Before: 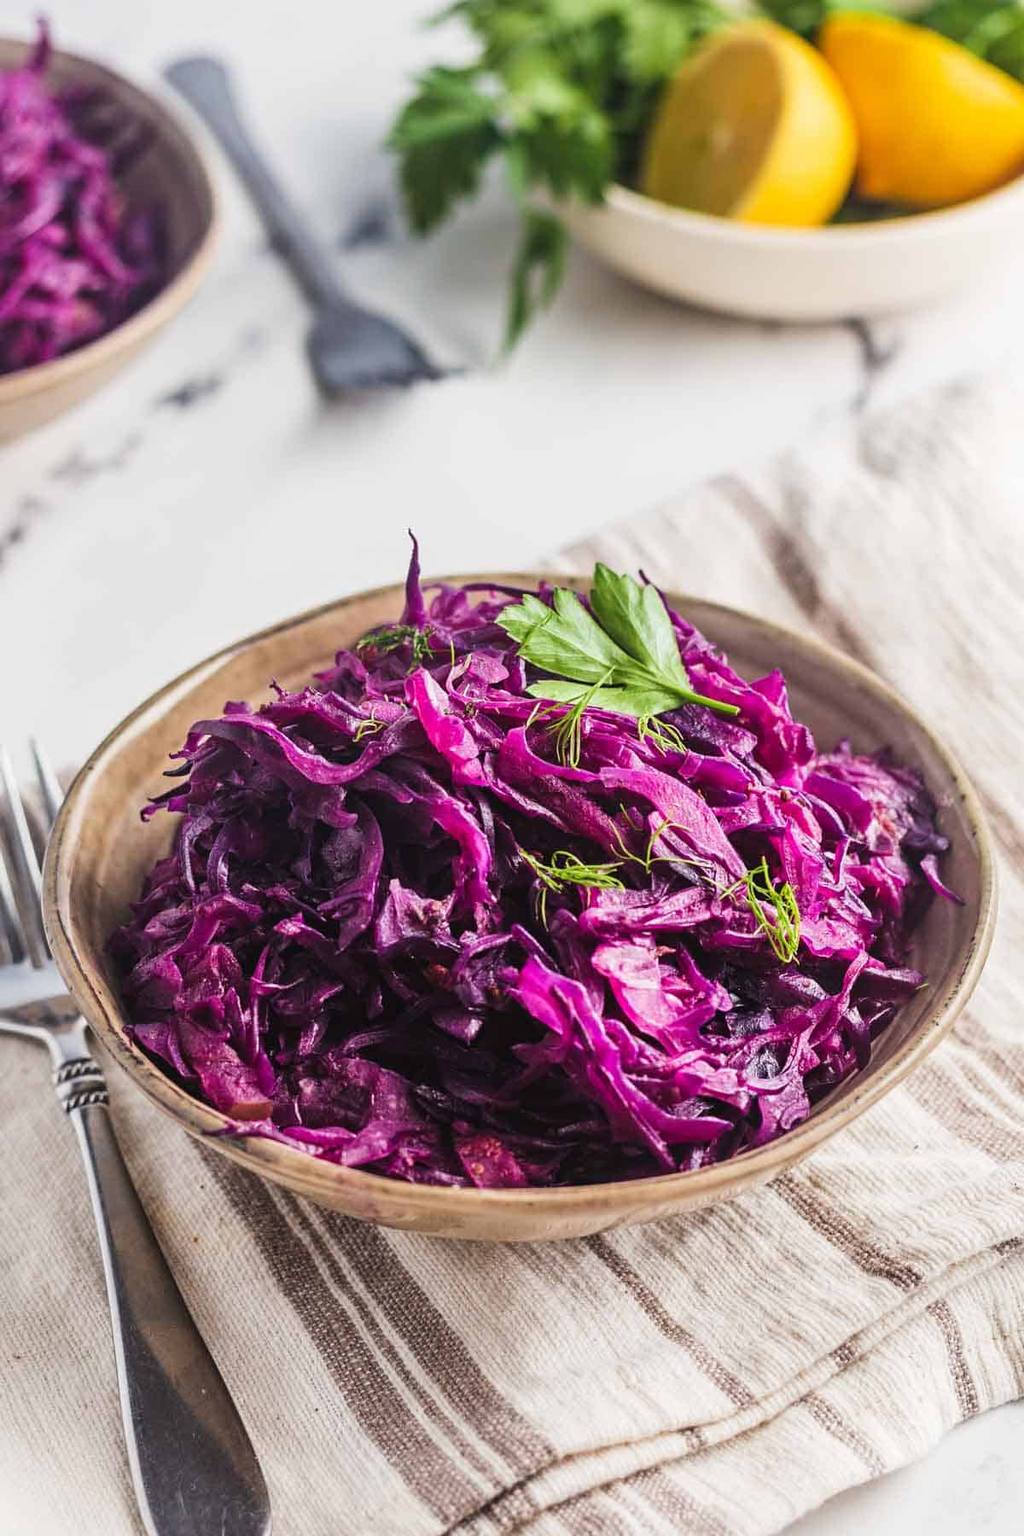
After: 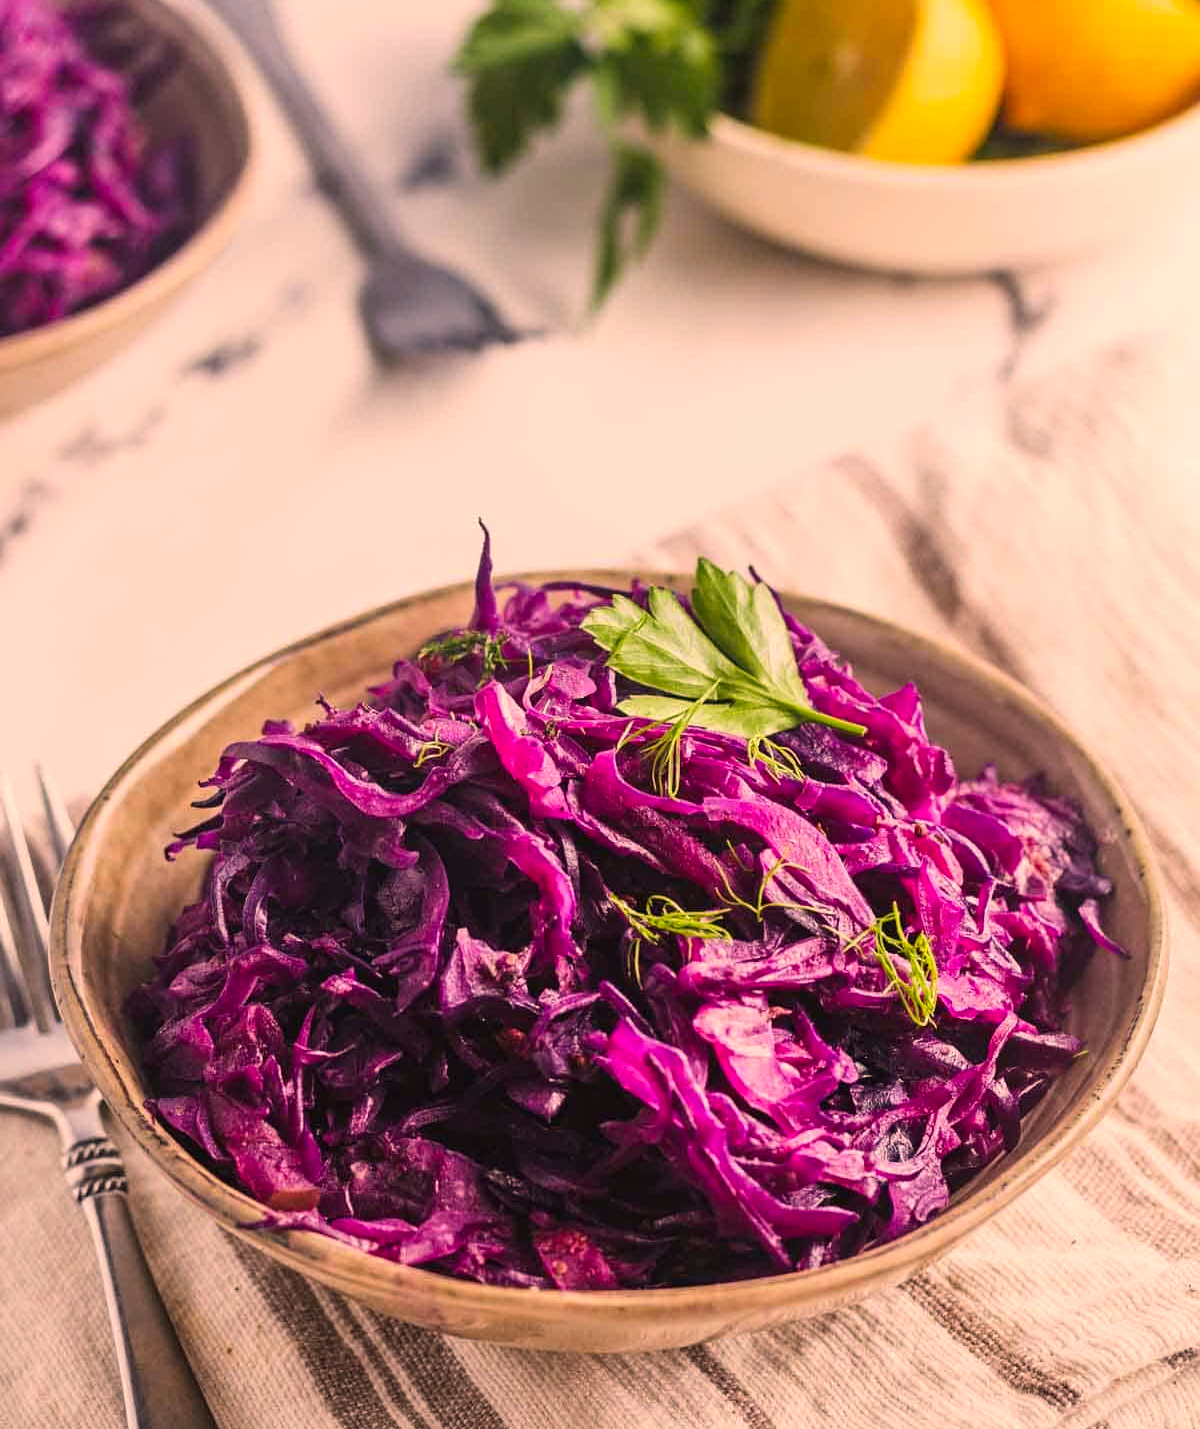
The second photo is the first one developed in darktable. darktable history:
crop and rotate: top 5.667%, bottom 14.937%
color correction: highlights a* 17.88, highlights b* 18.79
